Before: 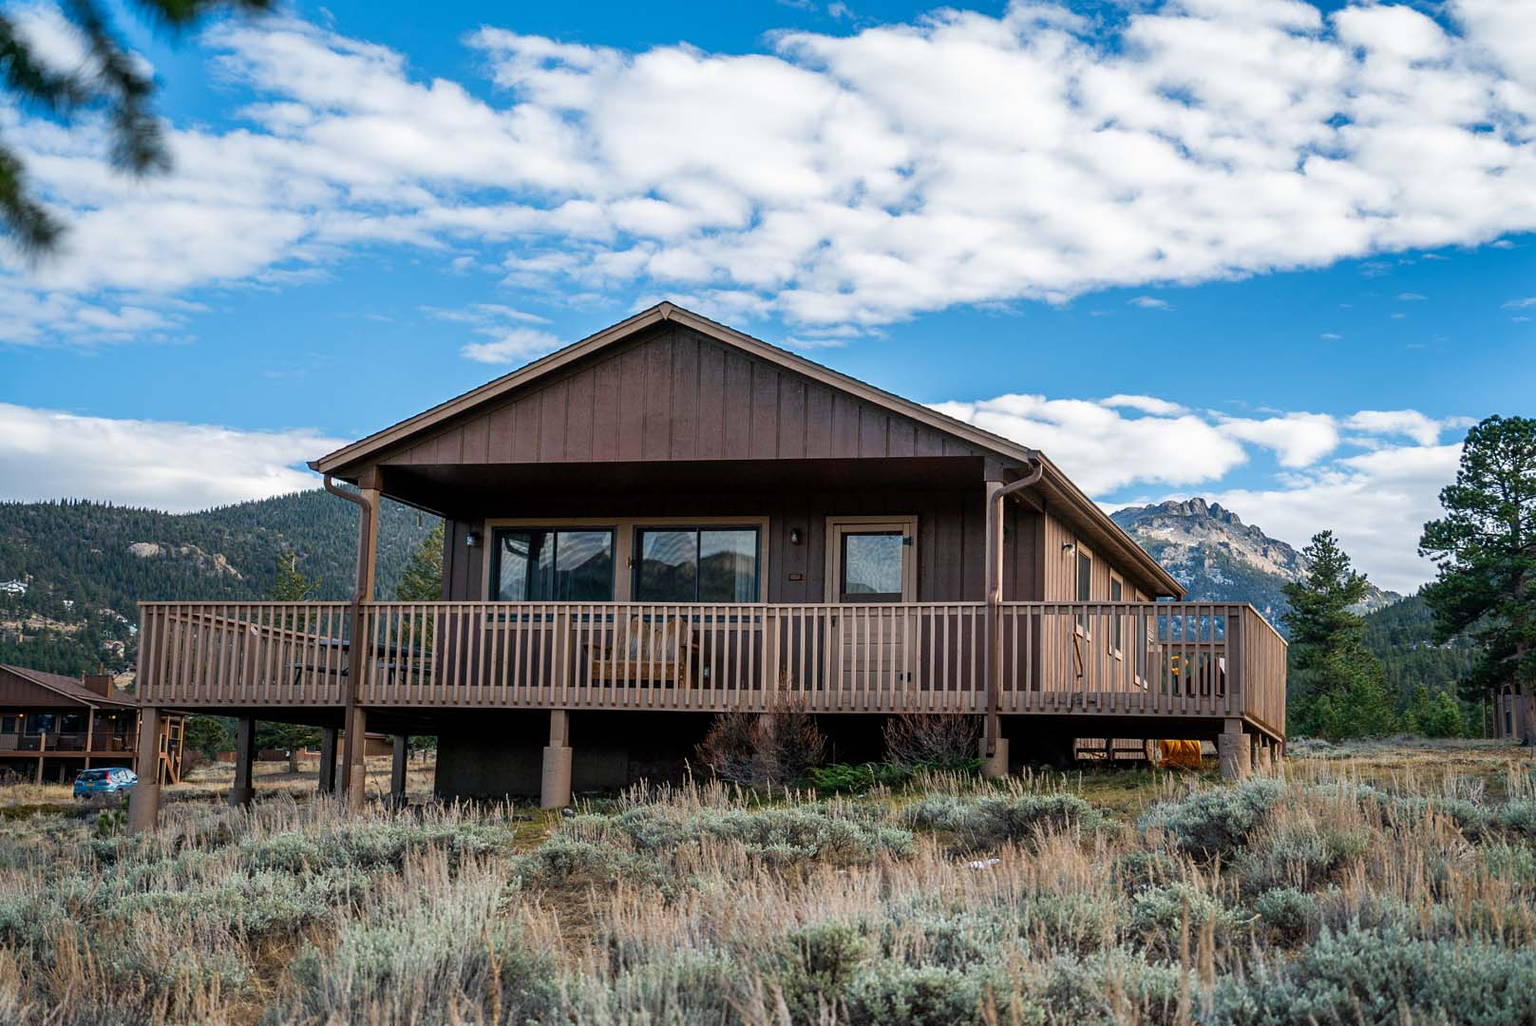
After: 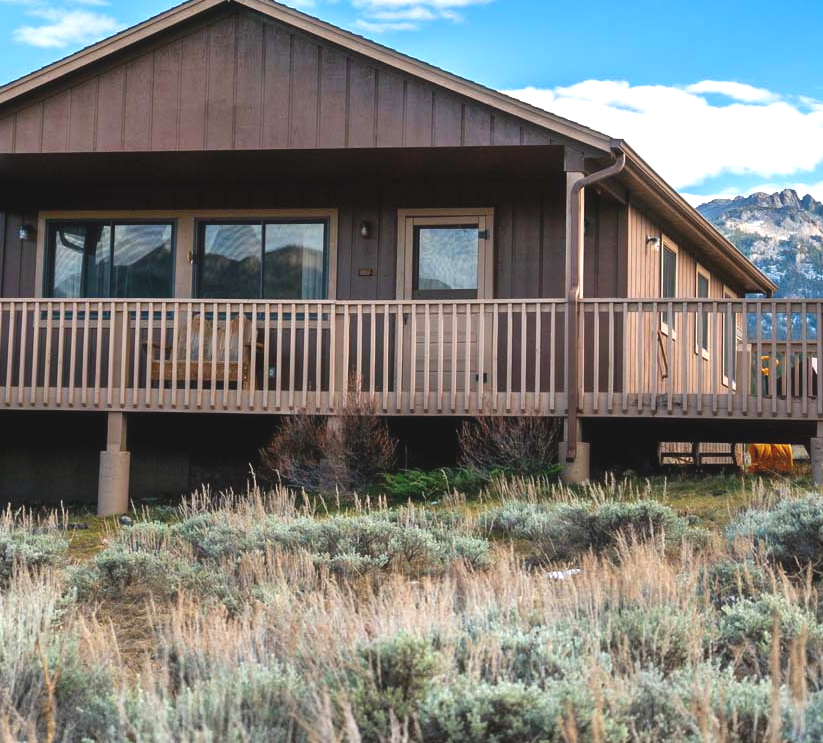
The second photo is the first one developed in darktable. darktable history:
crop and rotate: left 29.237%, top 31.152%, right 19.807%
exposure: black level correction -0.005, exposure 0.622 EV, compensate highlight preservation false
contrast equalizer: octaves 7, y [[0.502, 0.505, 0.512, 0.529, 0.564, 0.588], [0.5 ×6], [0.502, 0.505, 0.512, 0.529, 0.564, 0.588], [0, 0.001, 0.001, 0.004, 0.008, 0.011], [0, 0.001, 0.001, 0.004, 0.008, 0.011]], mix -1
